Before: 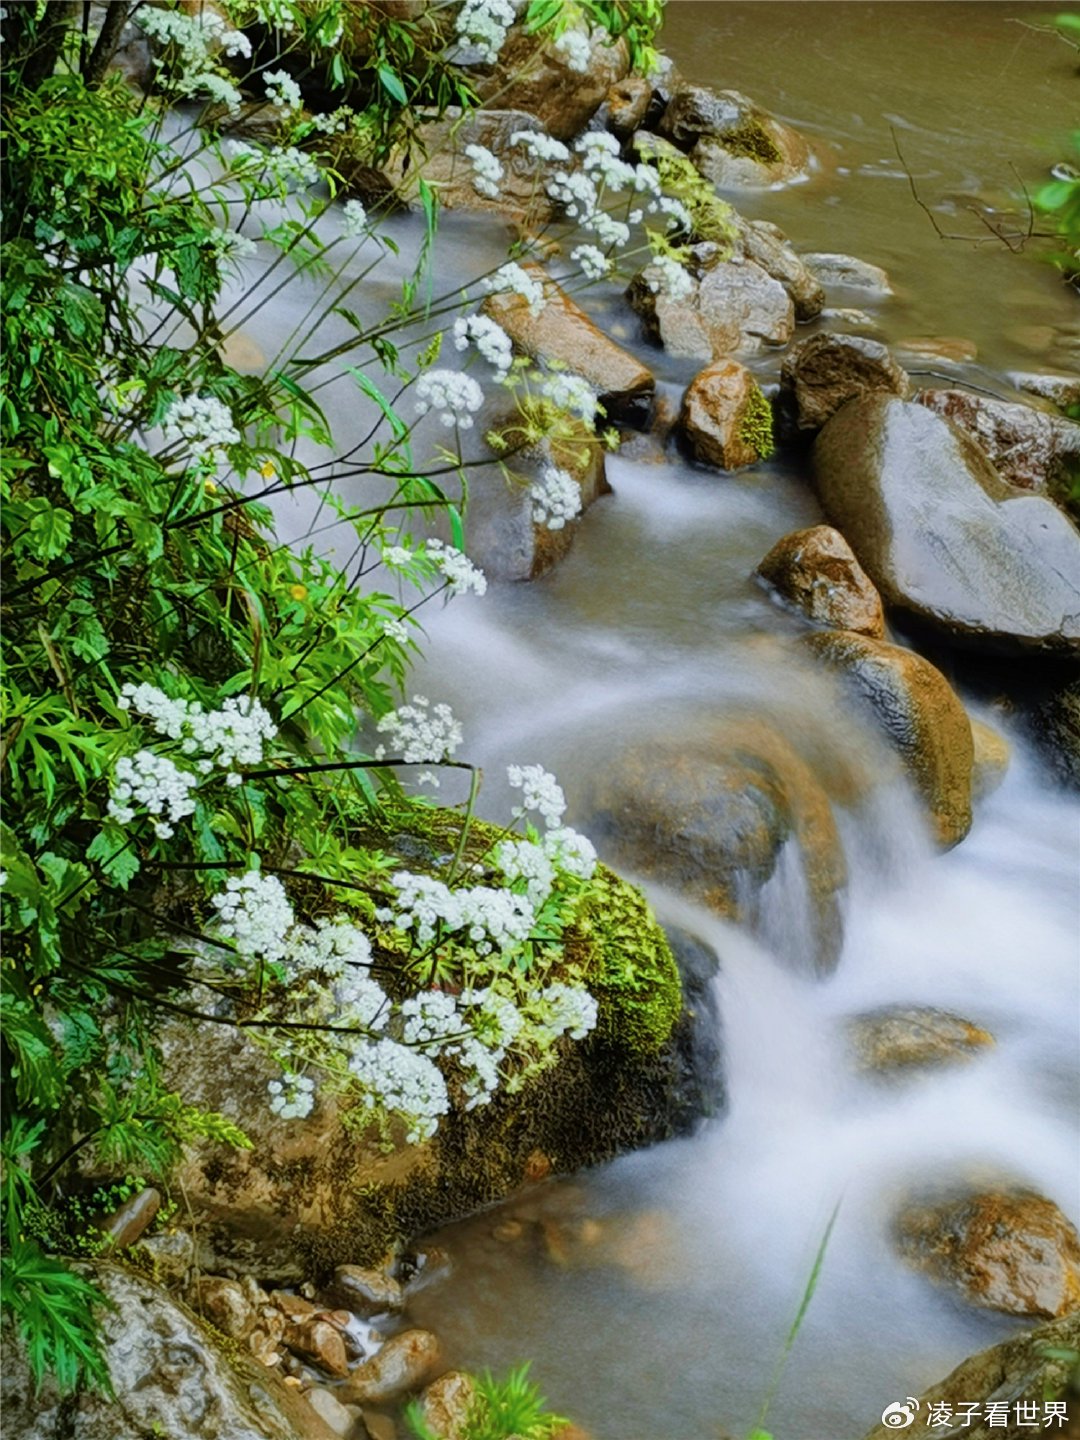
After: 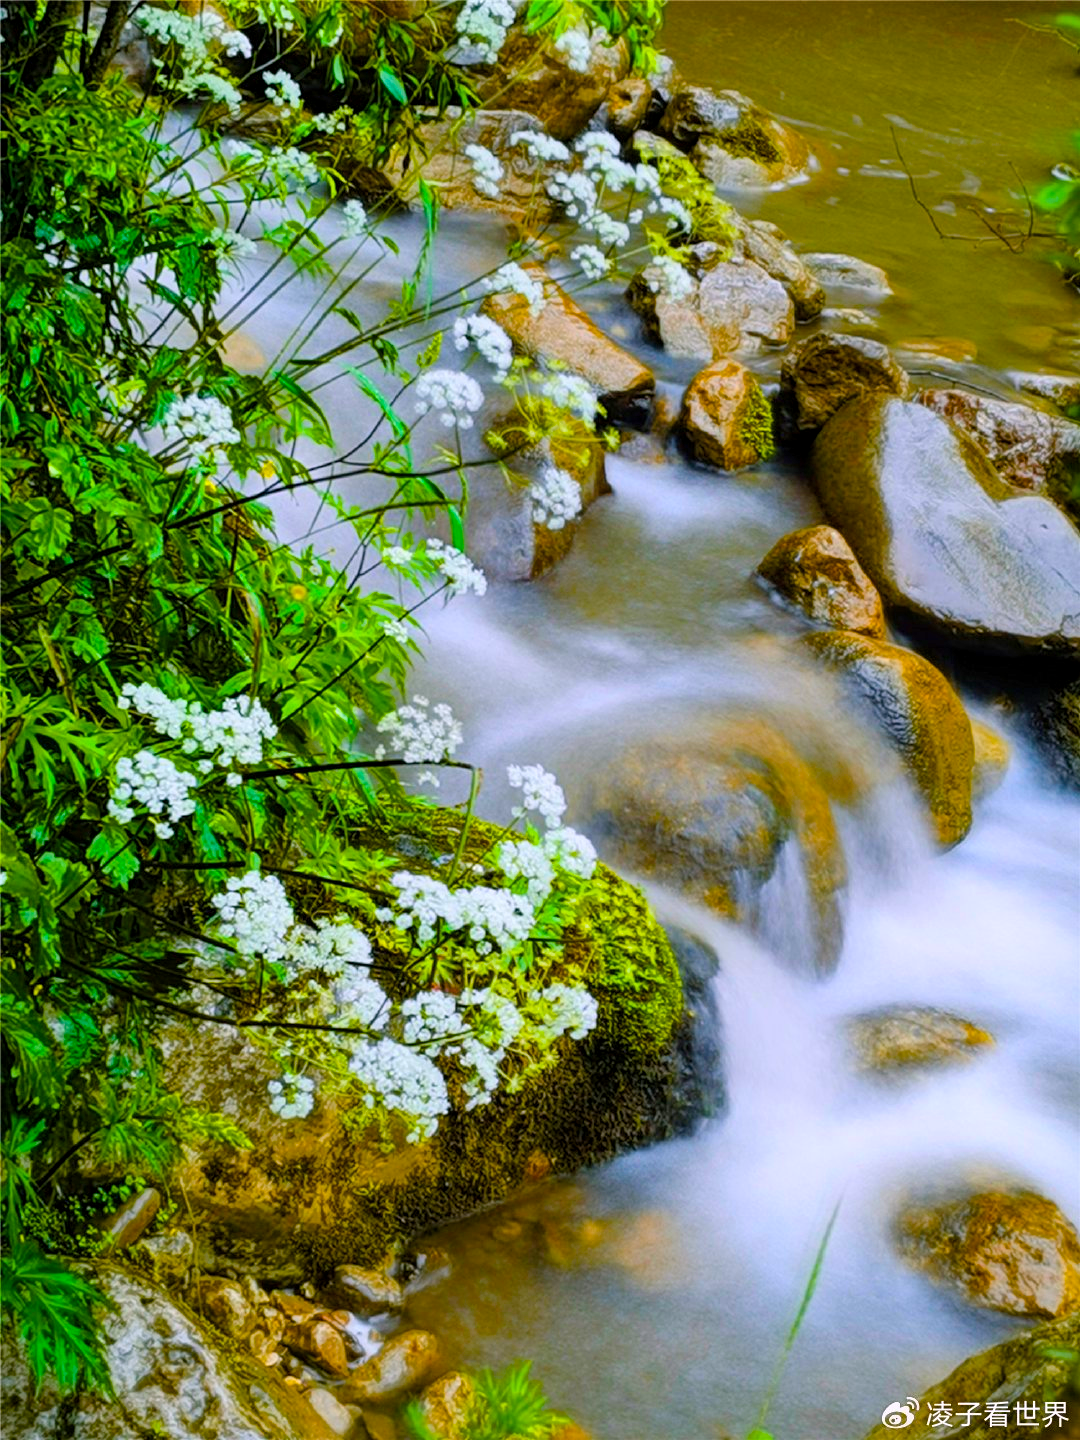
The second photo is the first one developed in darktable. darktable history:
contrast brightness saturation: contrast 0.05, brightness 0.064, saturation 0.01
color balance rgb: power › hue 328.88°, highlights gain › chroma 2.014%, highlights gain › hue 289.71°, linear chroma grading › global chroma 20.629%, perceptual saturation grading › global saturation 36.308%, perceptual saturation grading › shadows 35.365%, global vibrance 9.644%
local contrast: highlights 103%, shadows 101%, detail 119%, midtone range 0.2
